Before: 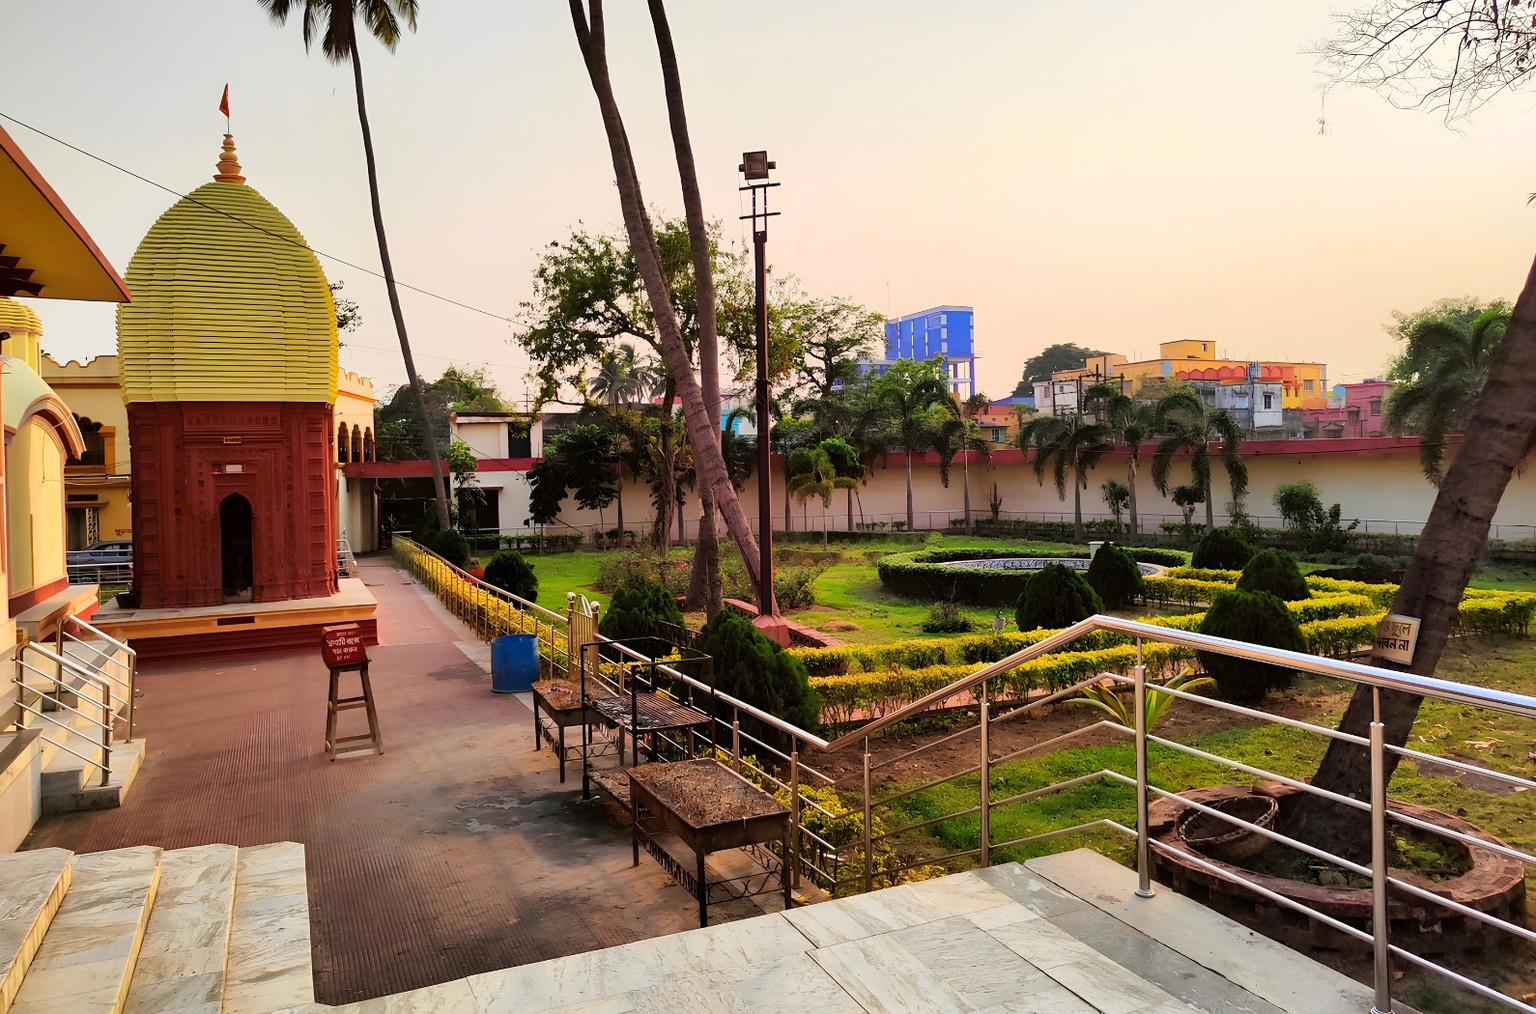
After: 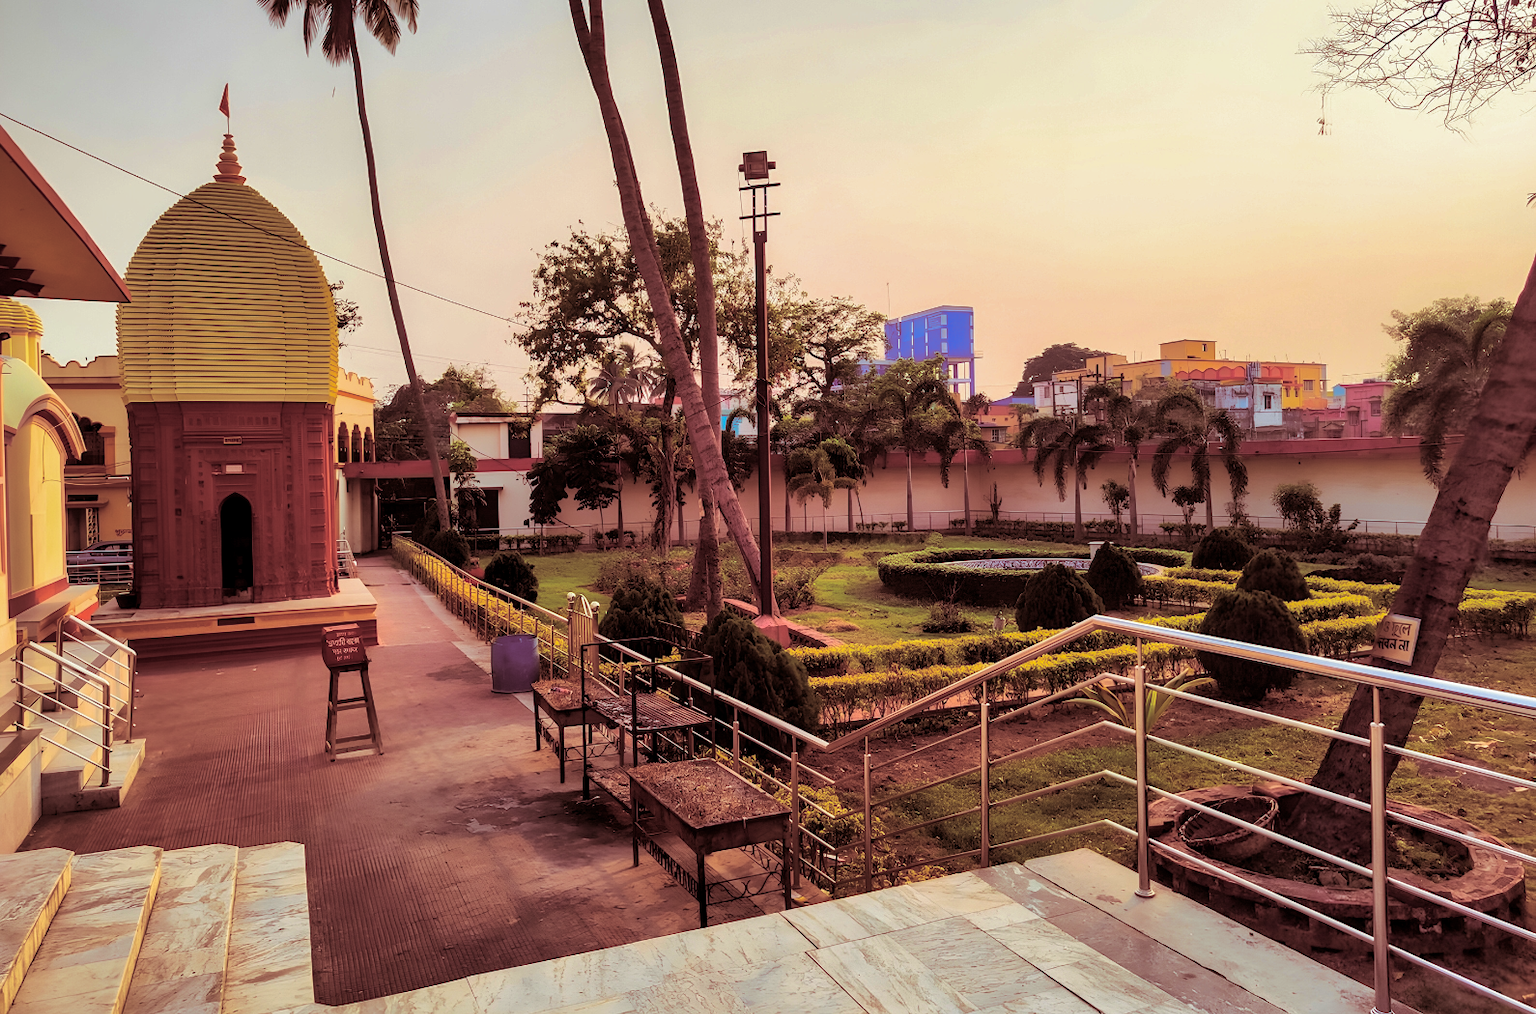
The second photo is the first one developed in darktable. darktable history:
local contrast: on, module defaults
split-toning: compress 20%
velvia: on, module defaults
shadows and highlights: on, module defaults
